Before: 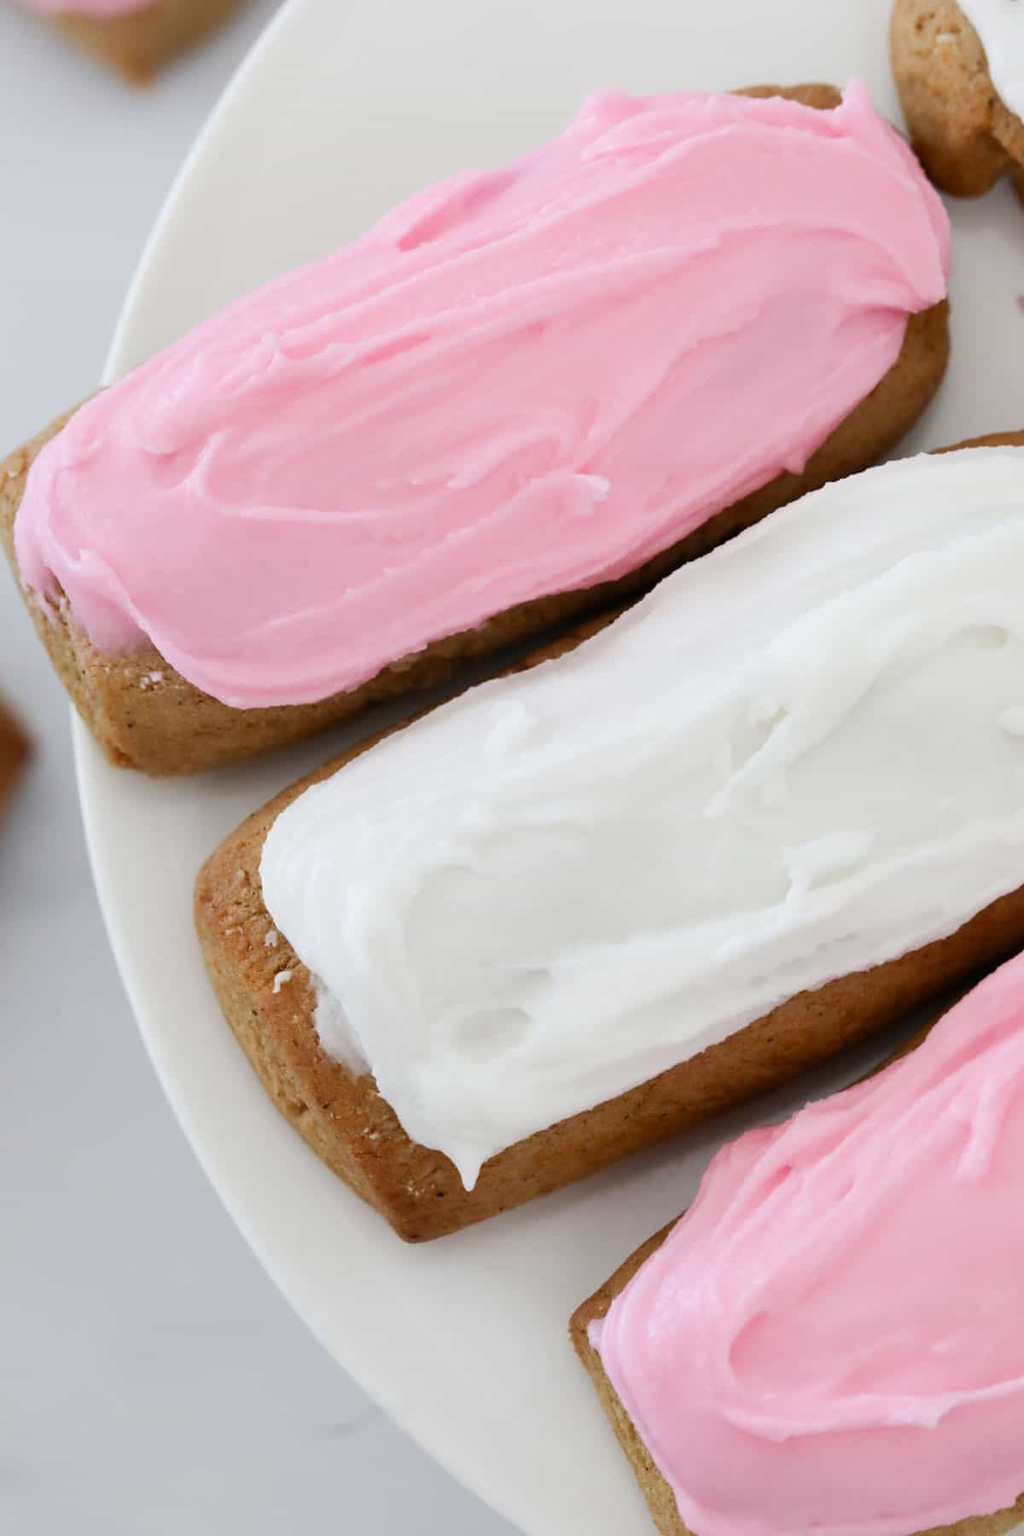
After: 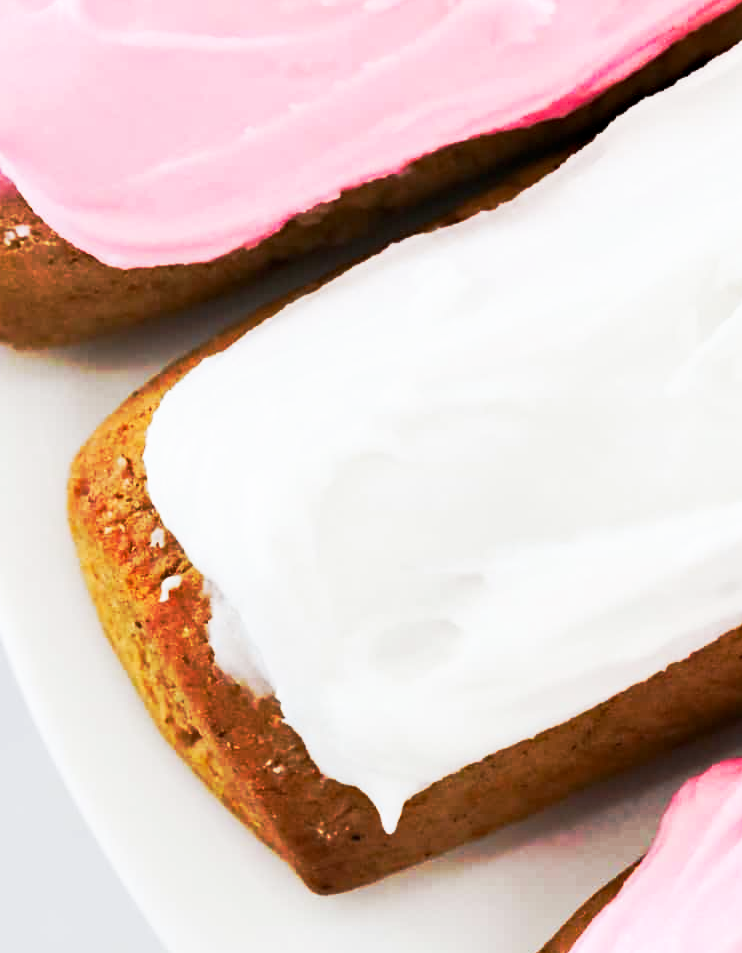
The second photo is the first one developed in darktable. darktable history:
tone curve: curves: ch0 [(0, 0) (0.003, 0.003) (0.011, 0.008) (0.025, 0.018) (0.044, 0.04) (0.069, 0.062) (0.1, 0.09) (0.136, 0.121) (0.177, 0.158) (0.224, 0.197) (0.277, 0.255) (0.335, 0.314) (0.399, 0.391) (0.468, 0.496) (0.543, 0.683) (0.623, 0.801) (0.709, 0.883) (0.801, 0.94) (0.898, 0.984) (1, 1)], preserve colors none
crop: left 13.371%, top 31.267%, right 24.729%, bottom 15.742%
haze removal: compatibility mode true, adaptive false
